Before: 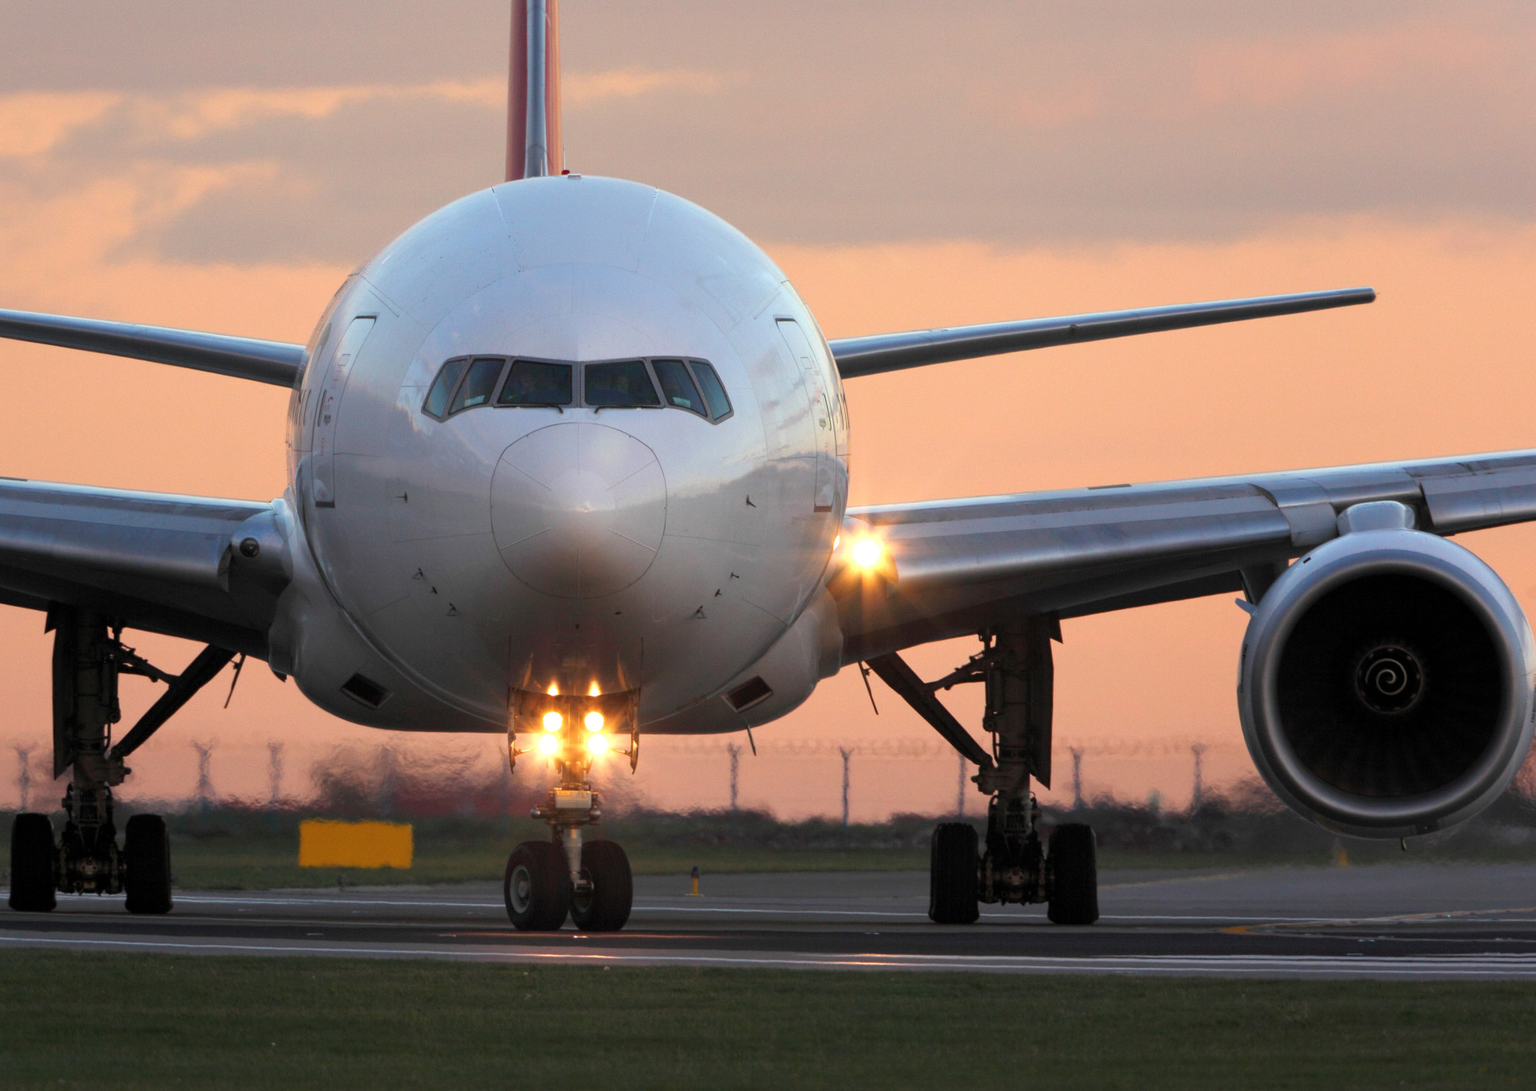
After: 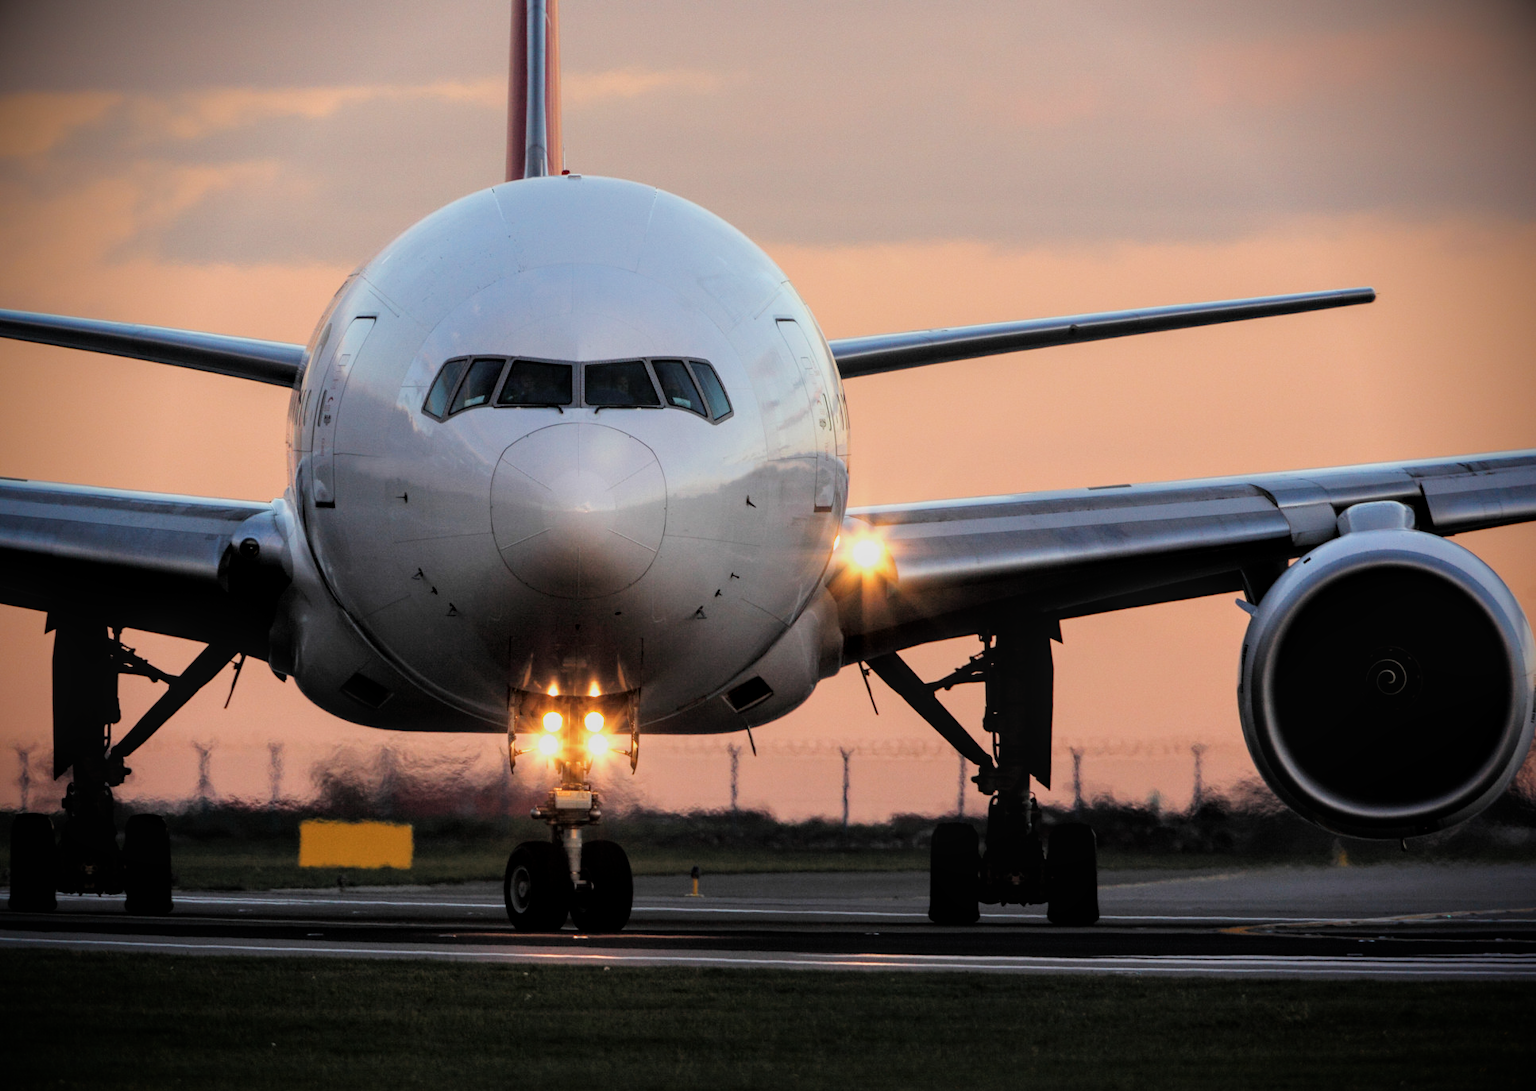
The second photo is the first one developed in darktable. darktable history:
local contrast: on, module defaults
filmic rgb: black relative exposure -5.14 EV, white relative exposure 3.97 EV, threshold 5.96 EV, hardness 2.89, contrast 1.299, enable highlight reconstruction true
vignetting: fall-off radius 46.14%, brightness -0.995, saturation 0.492
